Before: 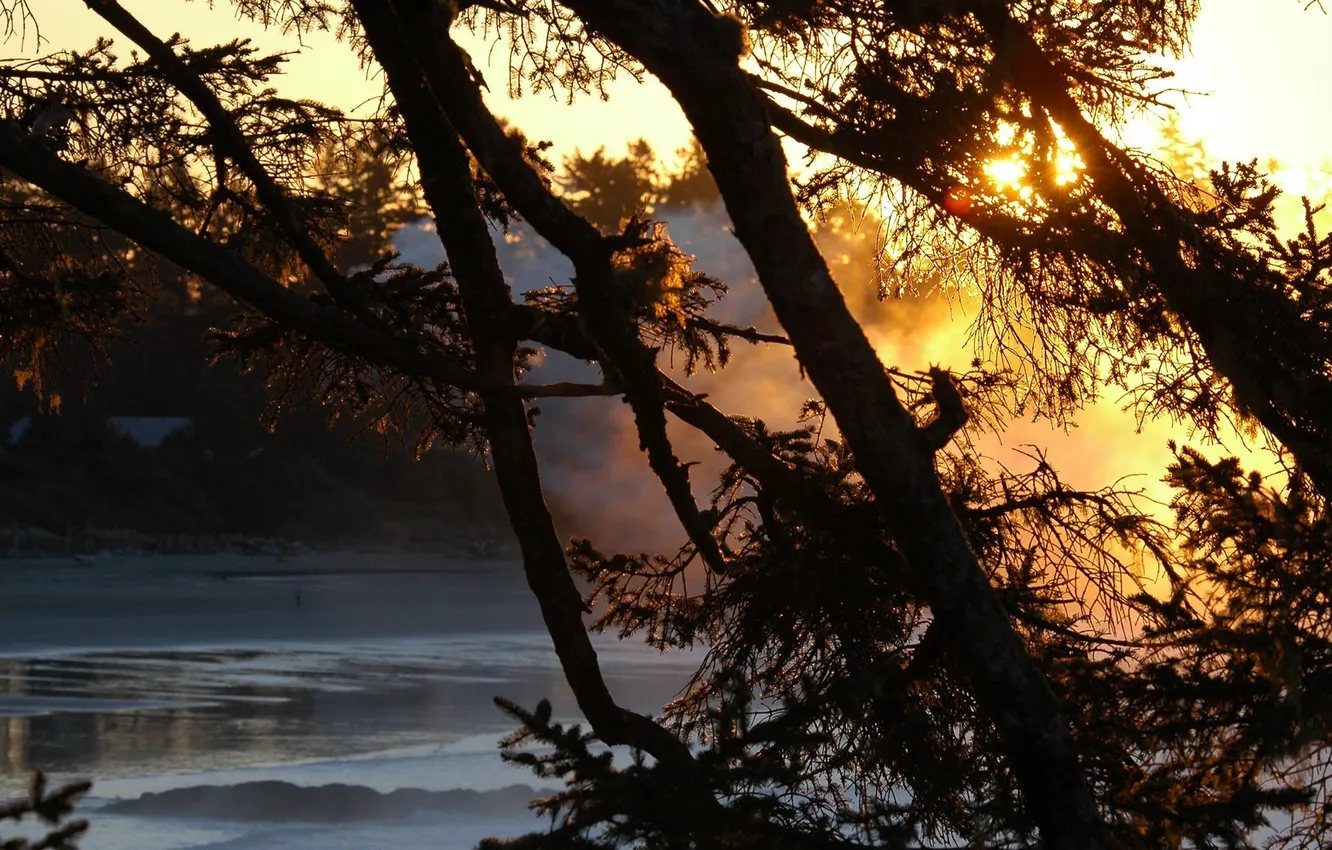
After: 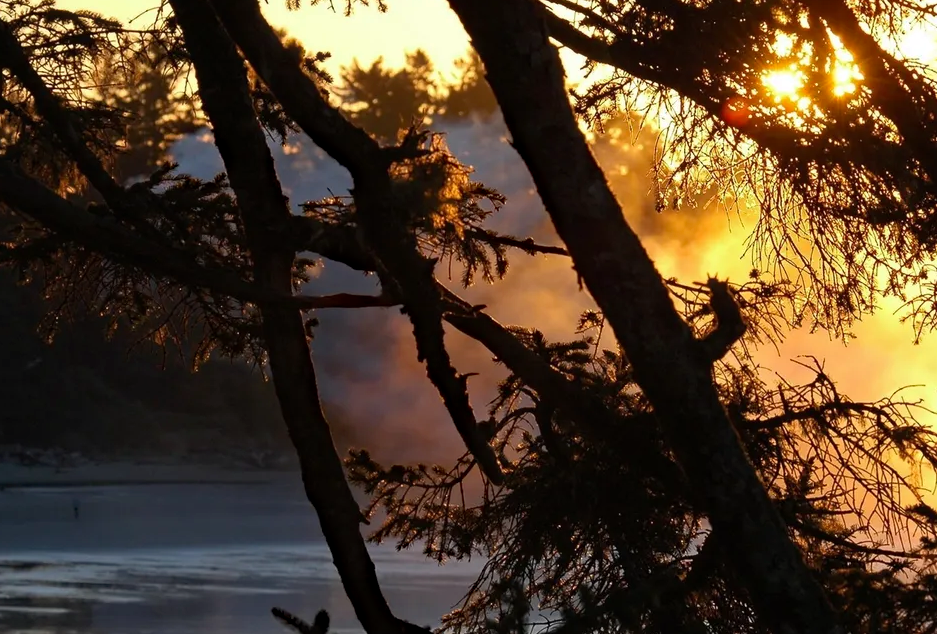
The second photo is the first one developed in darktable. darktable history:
crop and rotate: left 16.725%, top 10.682%, right 12.891%, bottom 14.697%
haze removal: compatibility mode true, adaptive false
